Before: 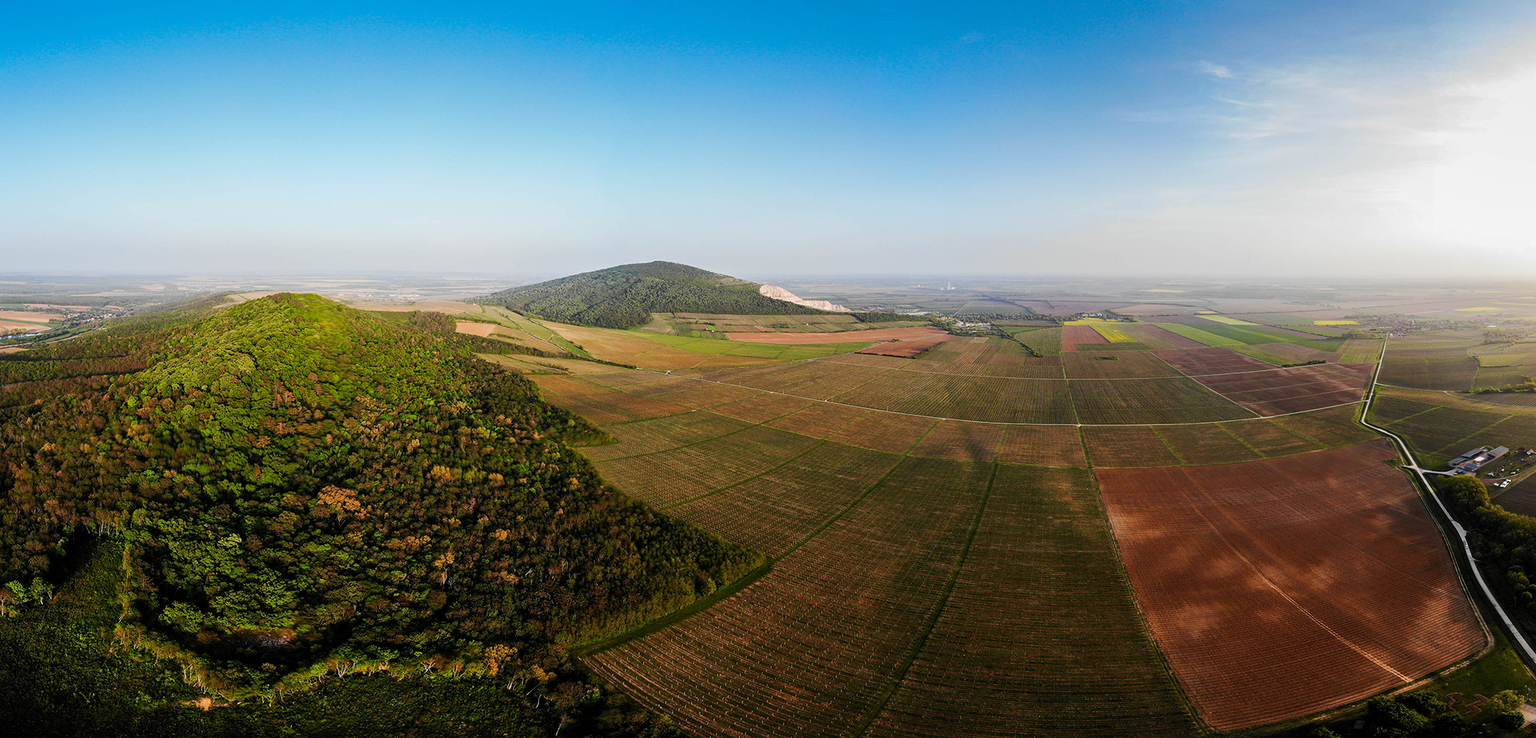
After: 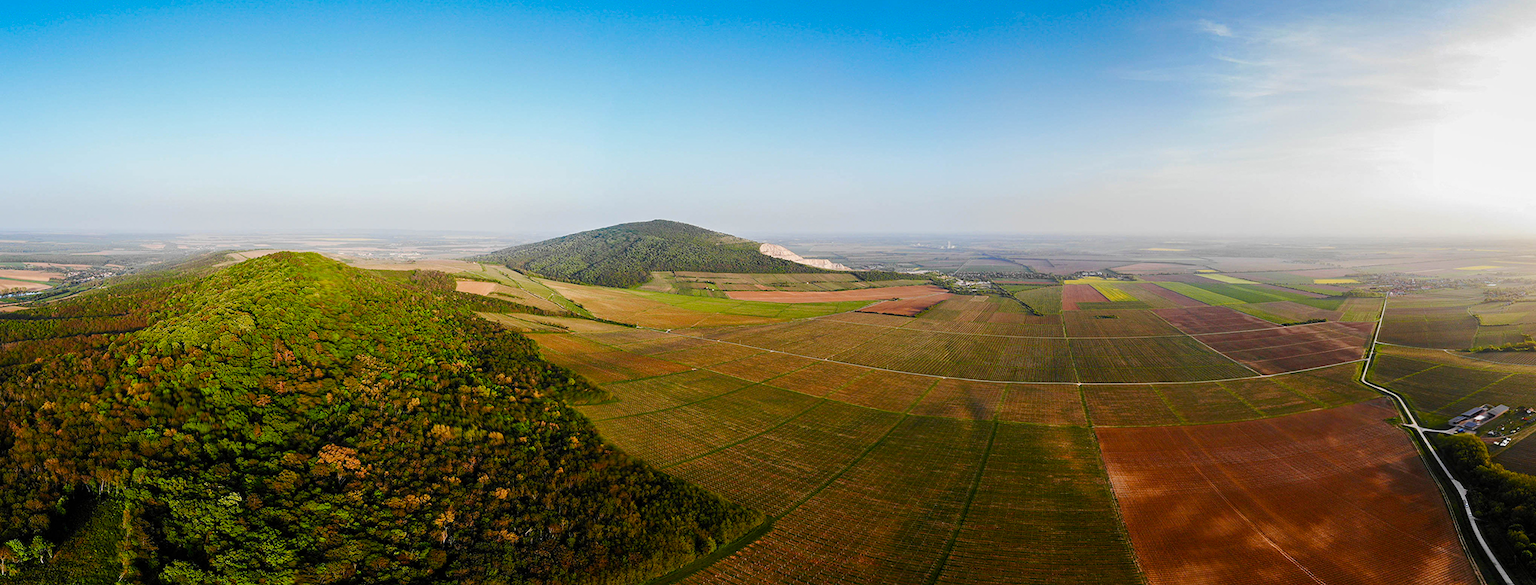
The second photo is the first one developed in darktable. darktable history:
crop and rotate: top 5.657%, bottom 14.949%
color balance rgb: power › hue 315.39°, perceptual saturation grading › global saturation 14.21%, perceptual saturation grading › highlights -25.044%, perceptual saturation grading › shadows 23.916%, global vibrance 20%
